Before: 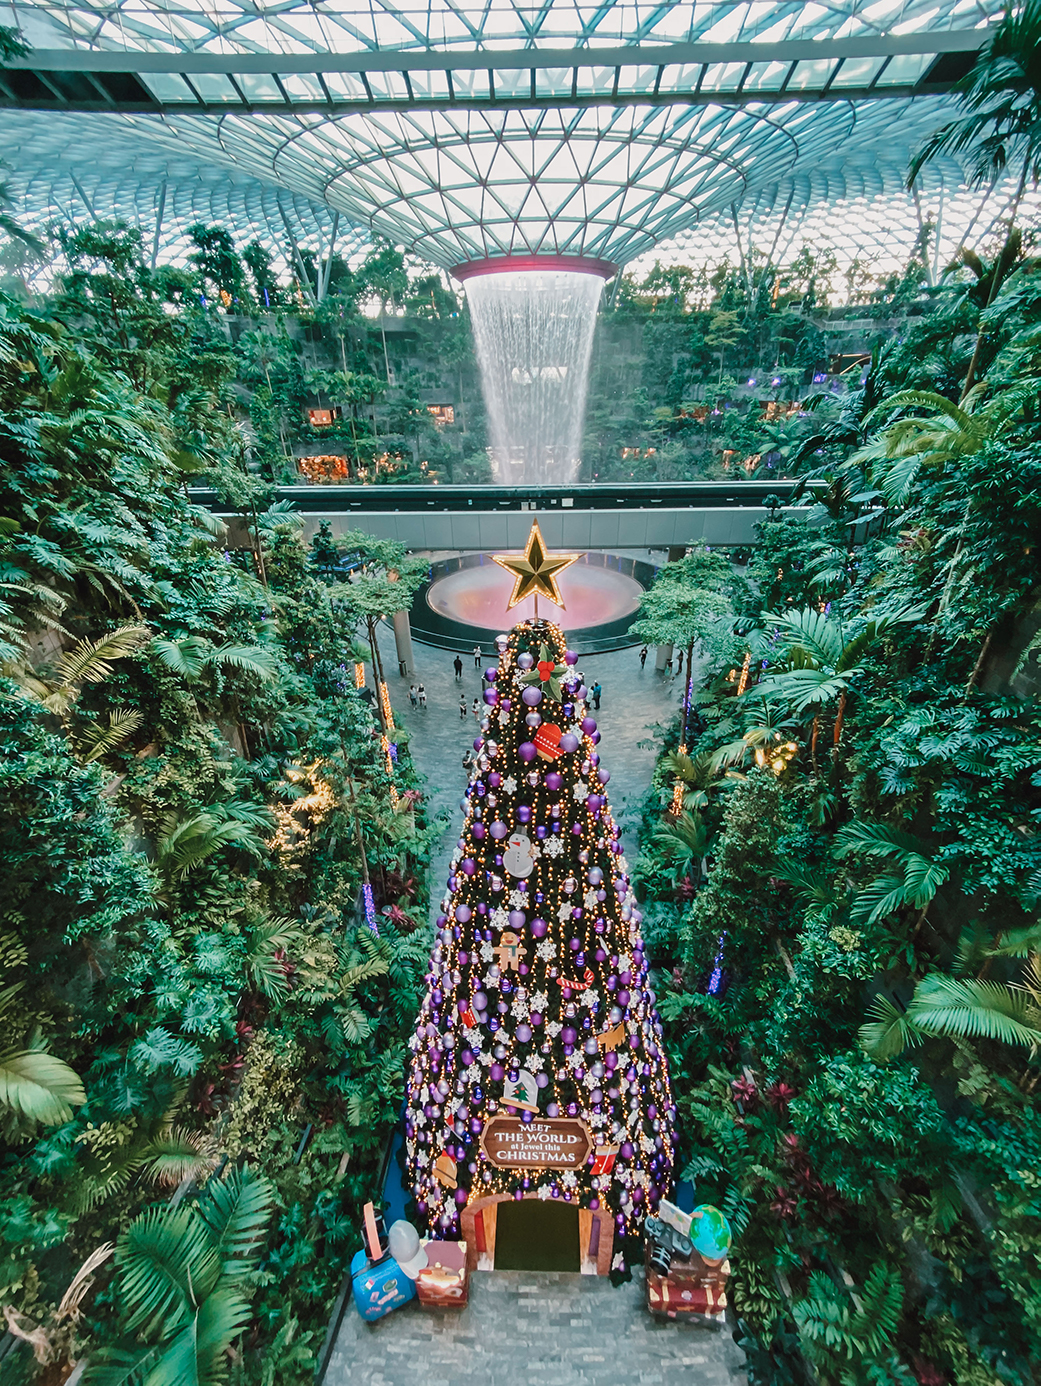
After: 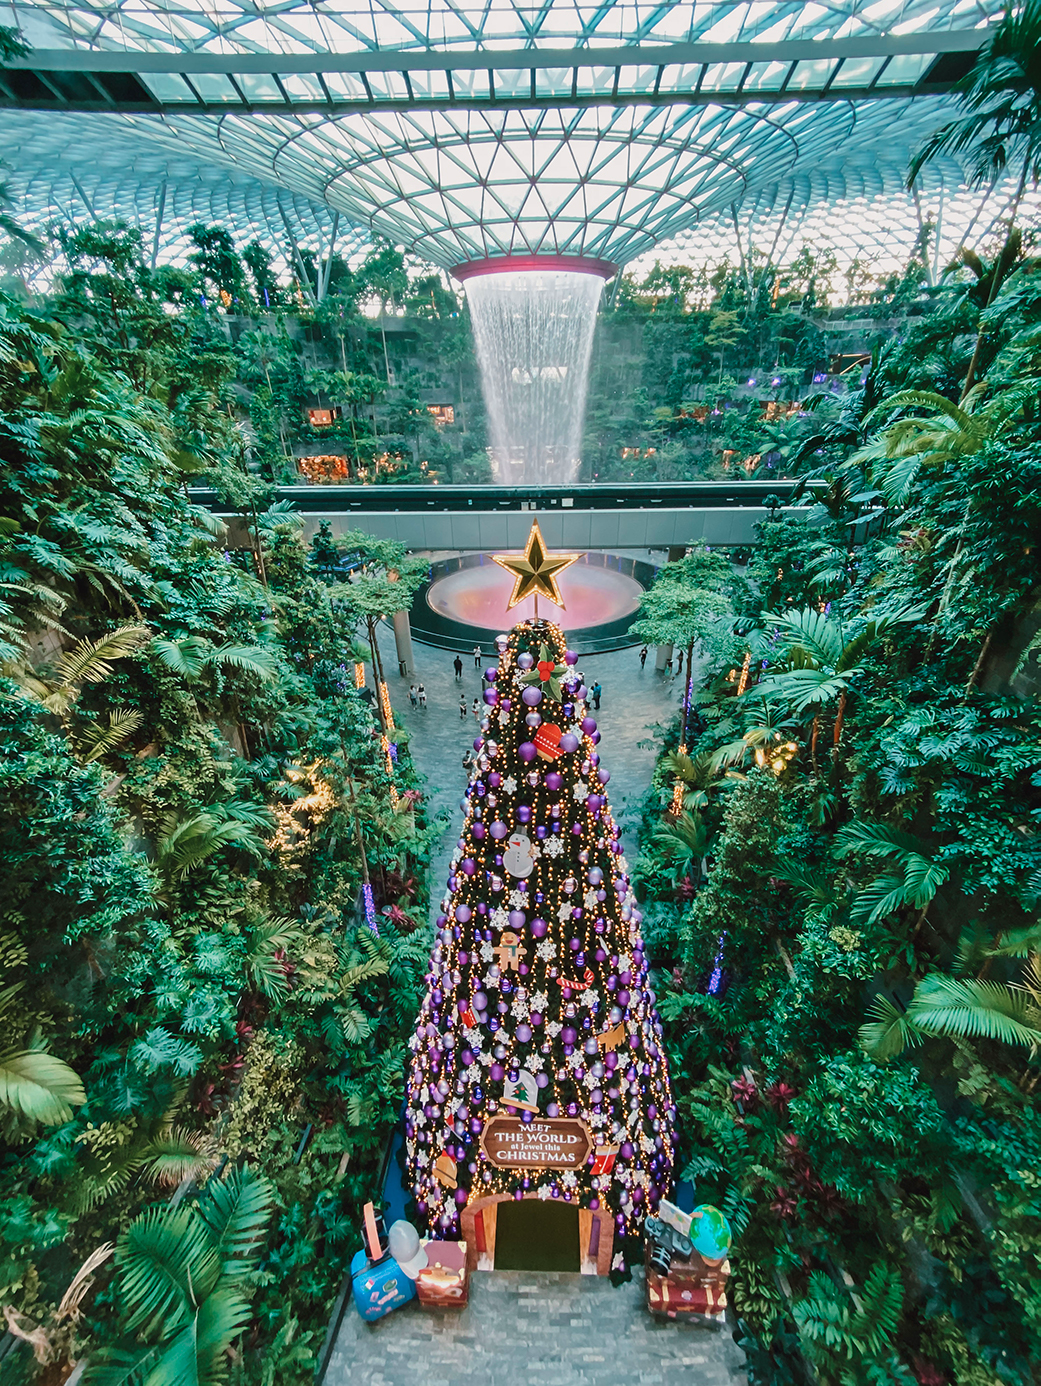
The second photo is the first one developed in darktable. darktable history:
velvia: strength 17.3%
